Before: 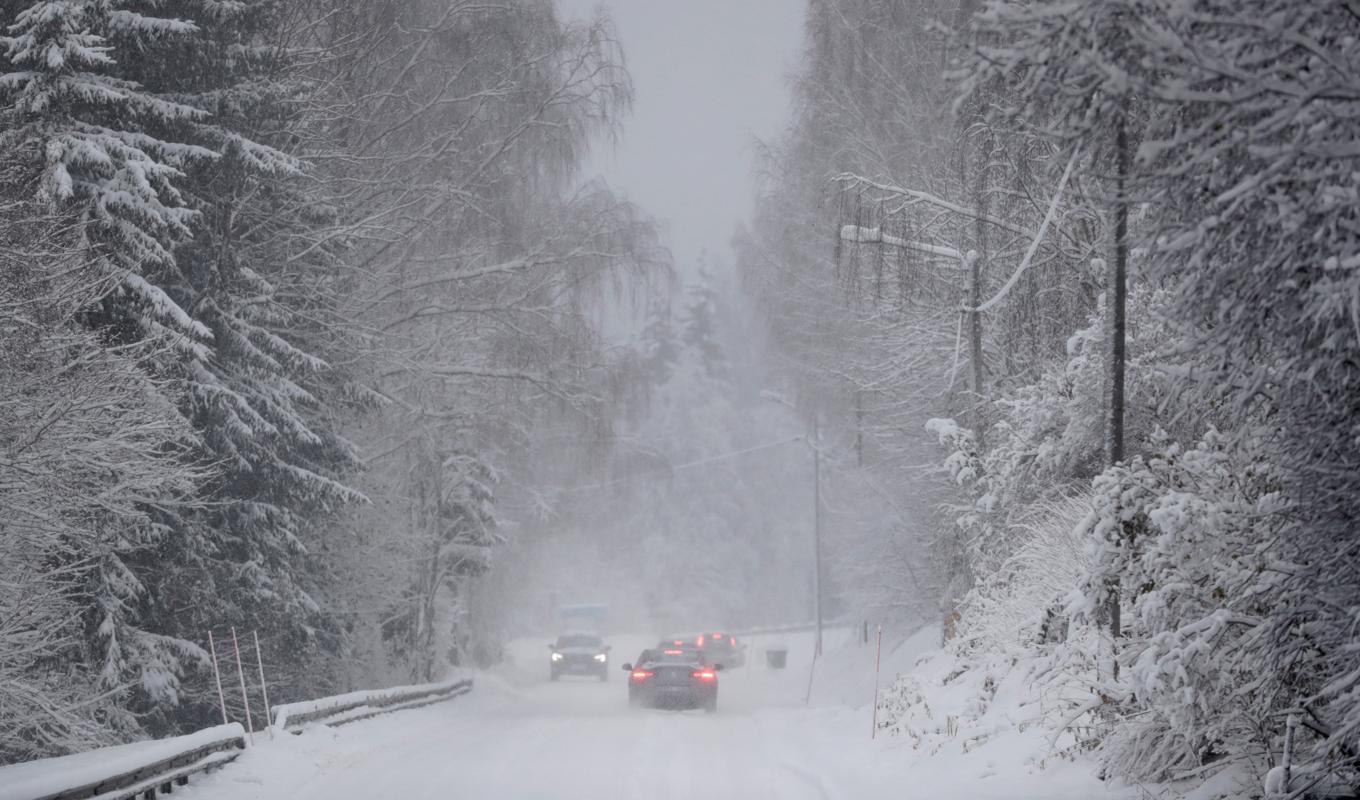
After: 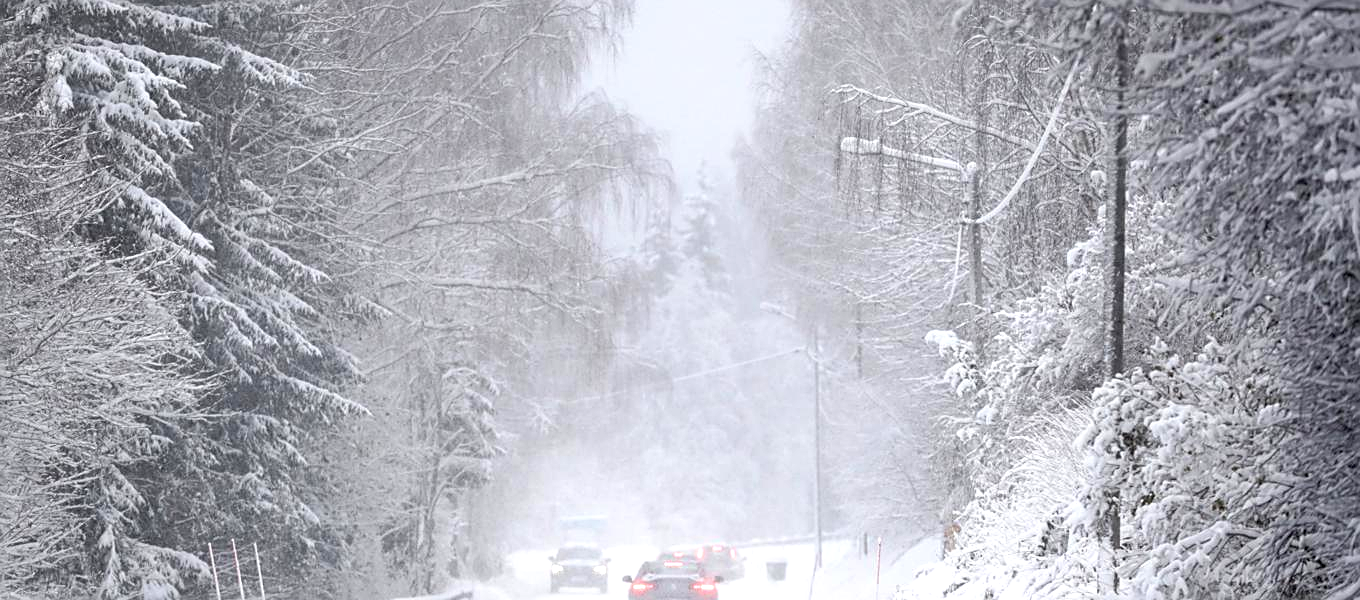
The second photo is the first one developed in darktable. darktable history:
crop: top 11.037%, bottom 13.909%
sharpen: on, module defaults
exposure: exposure 1 EV, compensate exposure bias true, compensate highlight preservation false
